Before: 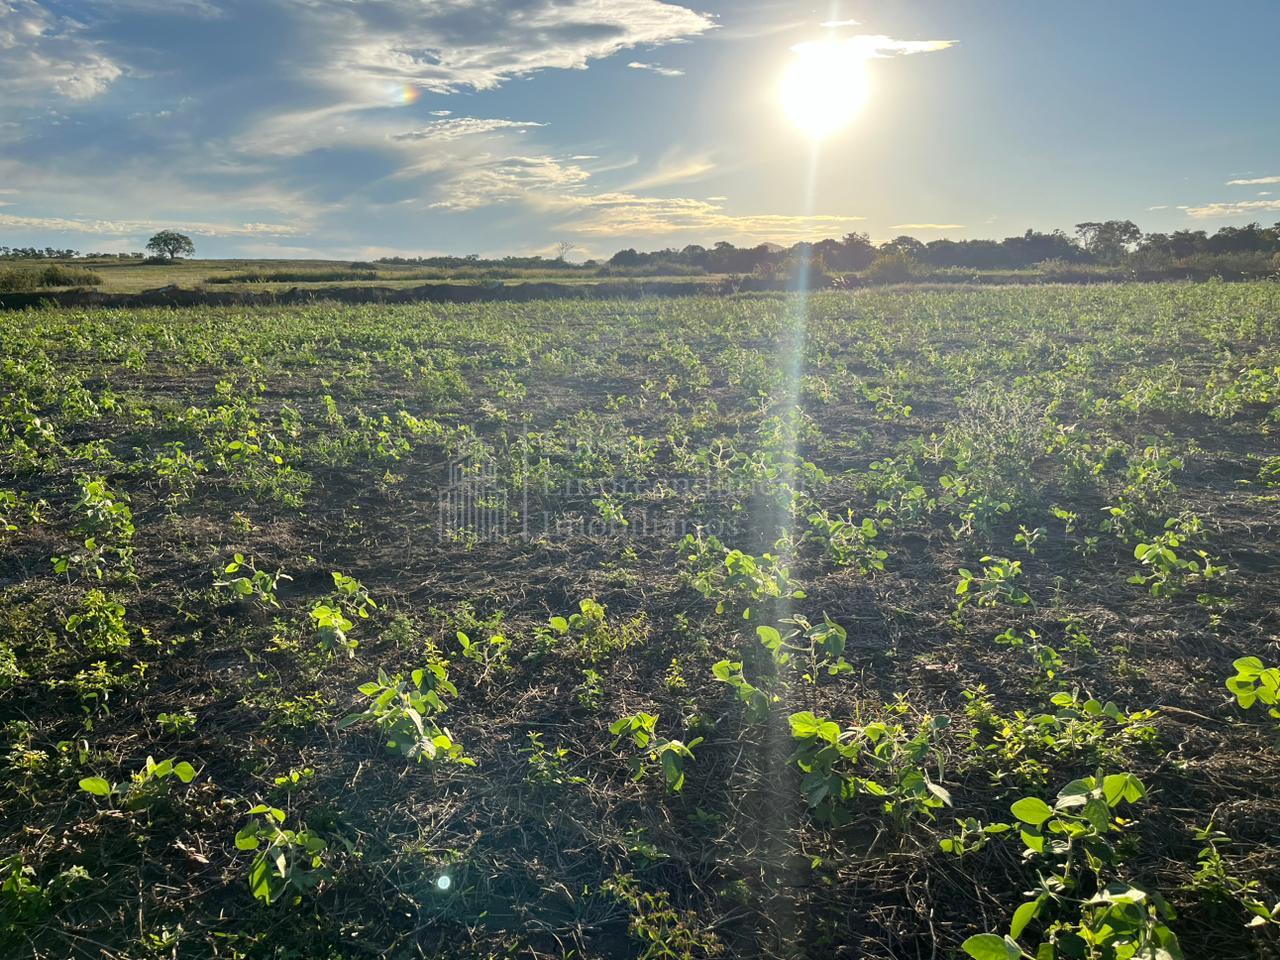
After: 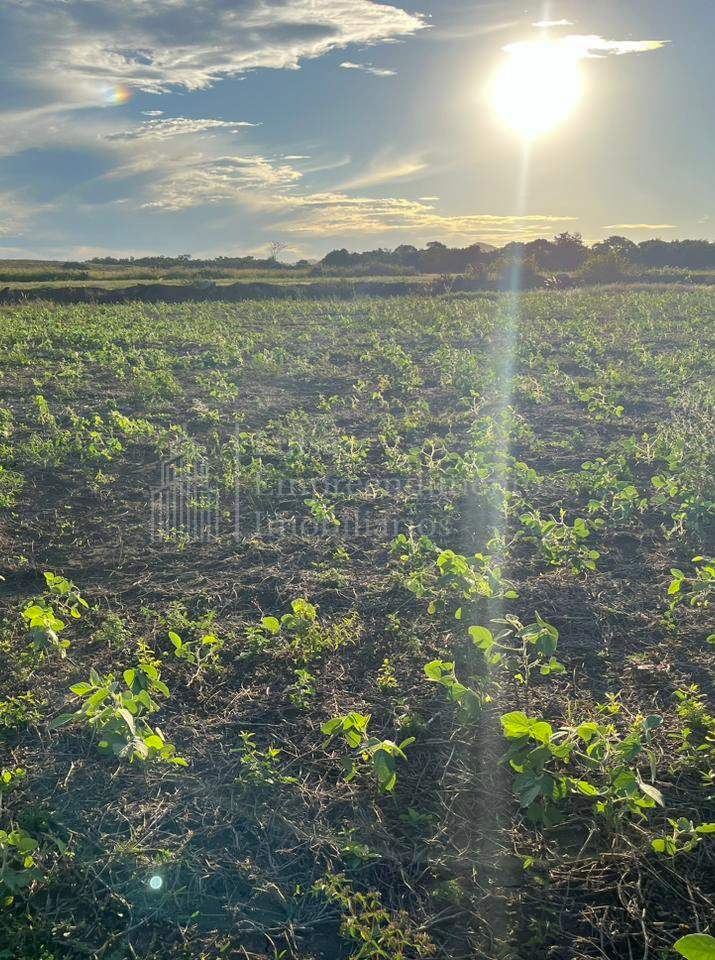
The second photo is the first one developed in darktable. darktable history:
crop and rotate: left 22.529%, right 21.563%
shadows and highlights: on, module defaults
